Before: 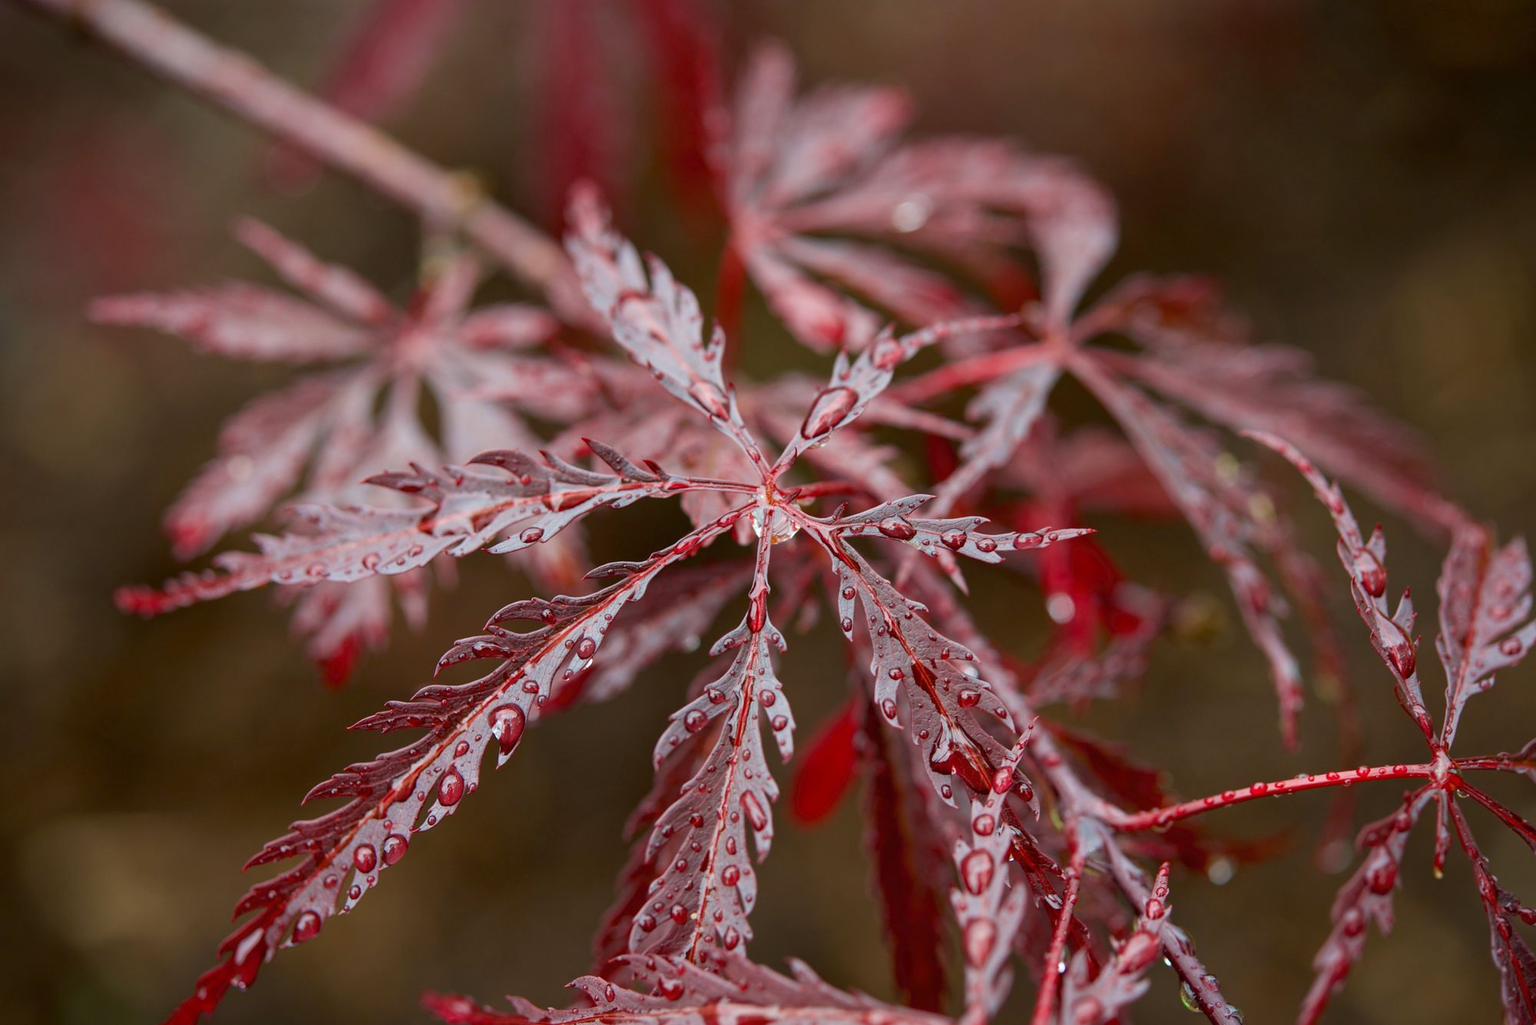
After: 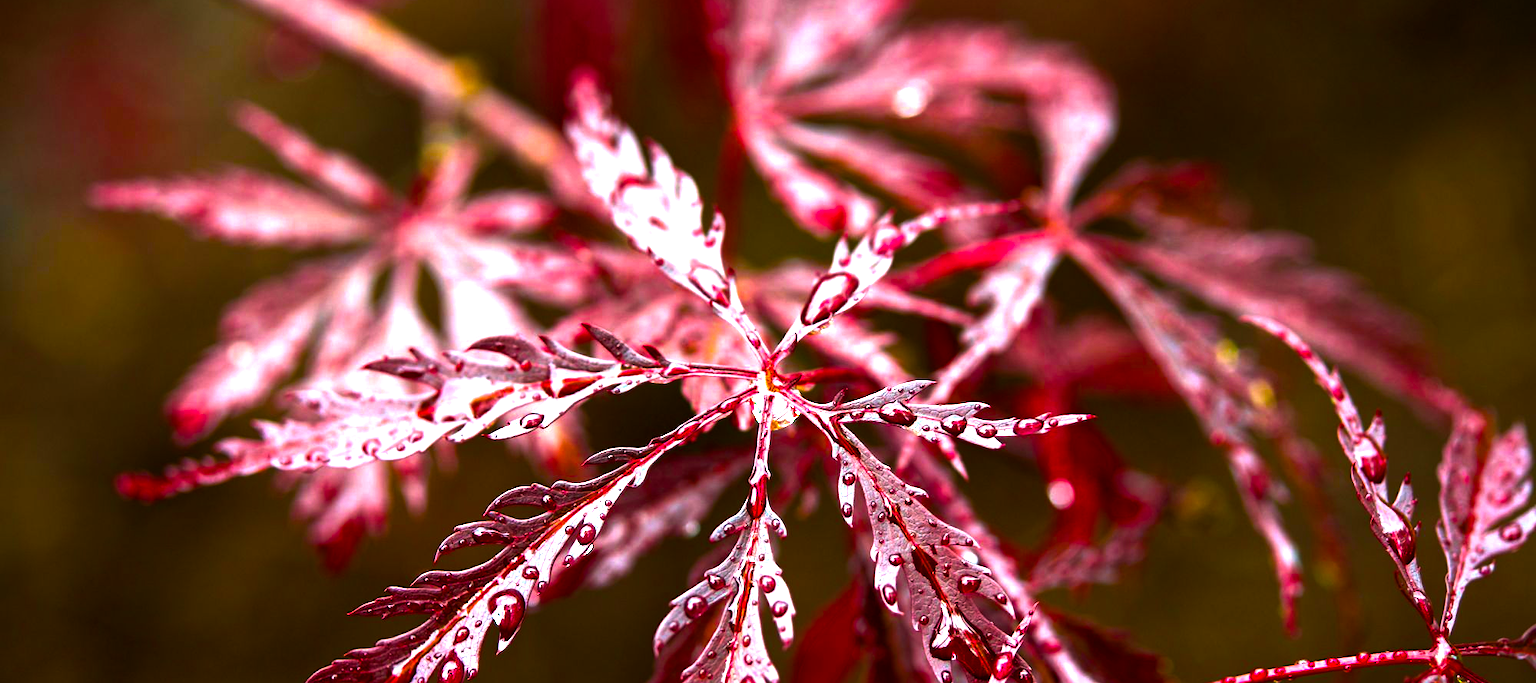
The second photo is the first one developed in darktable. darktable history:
color balance rgb: linear chroma grading › shadows -30%, linear chroma grading › global chroma 35%, perceptual saturation grading › global saturation 75%, perceptual saturation grading › shadows -30%, perceptual brilliance grading › highlights 75%, perceptual brilliance grading › shadows -30%, global vibrance 35%
crop: top 11.166%, bottom 22.168%
